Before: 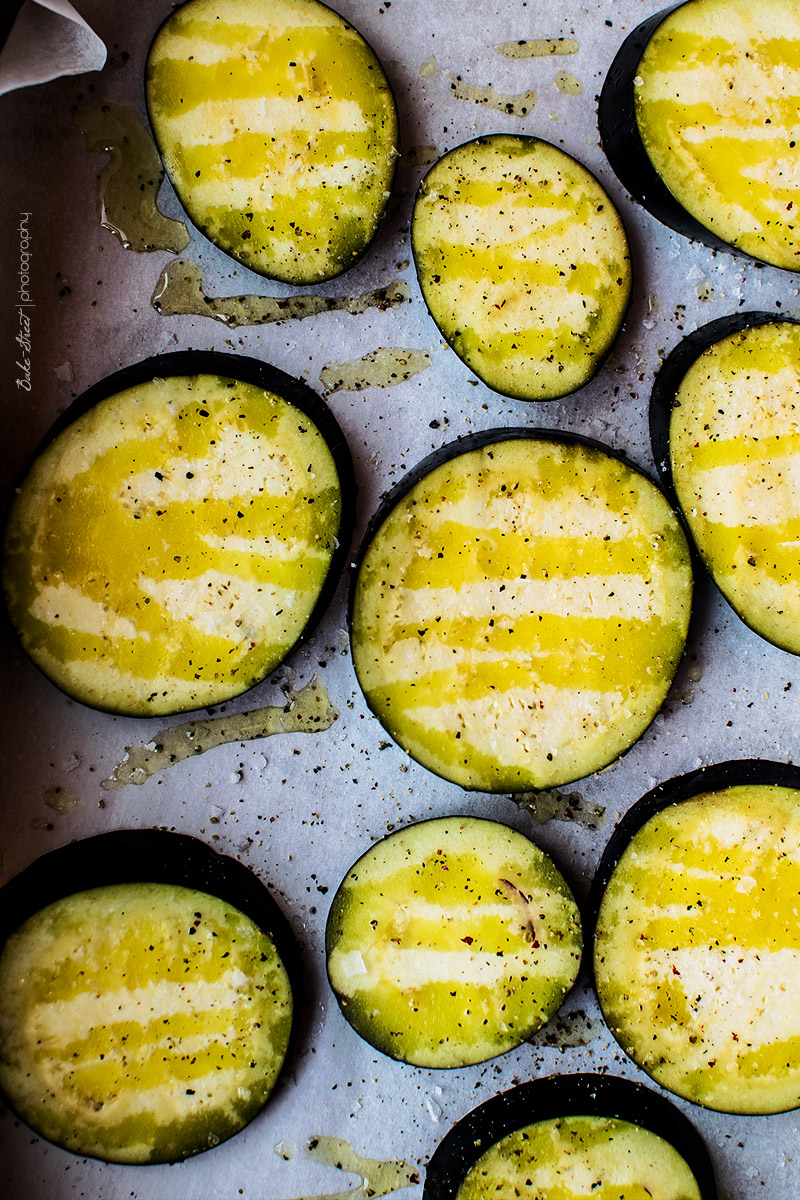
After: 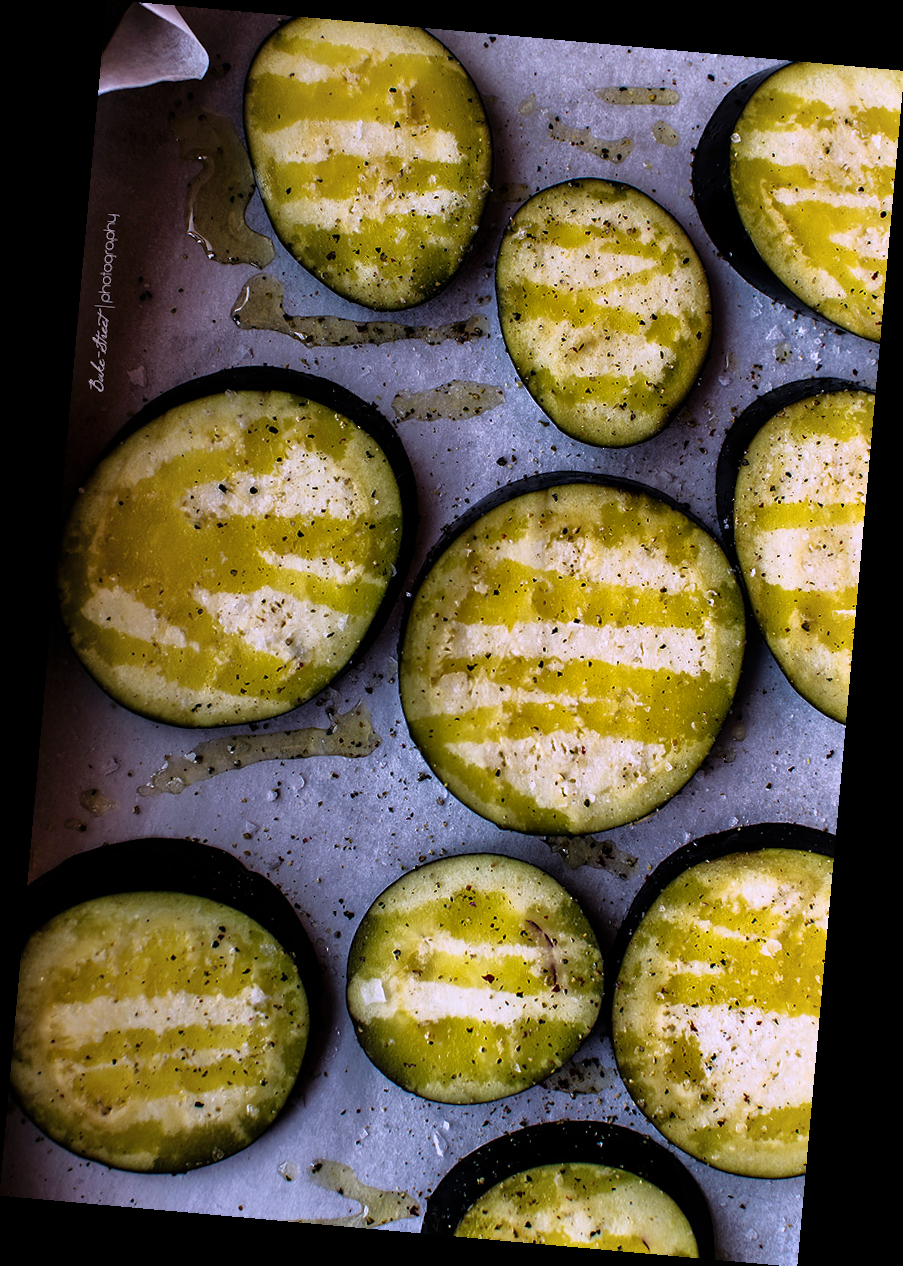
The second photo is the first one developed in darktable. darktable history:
shadows and highlights: soften with gaussian
white balance: red 1.042, blue 1.17
rotate and perspective: rotation 5.12°, automatic cropping off
base curve: curves: ch0 [(0, 0) (0.564, 0.291) (0.802, 0.731) (1, 1)]
